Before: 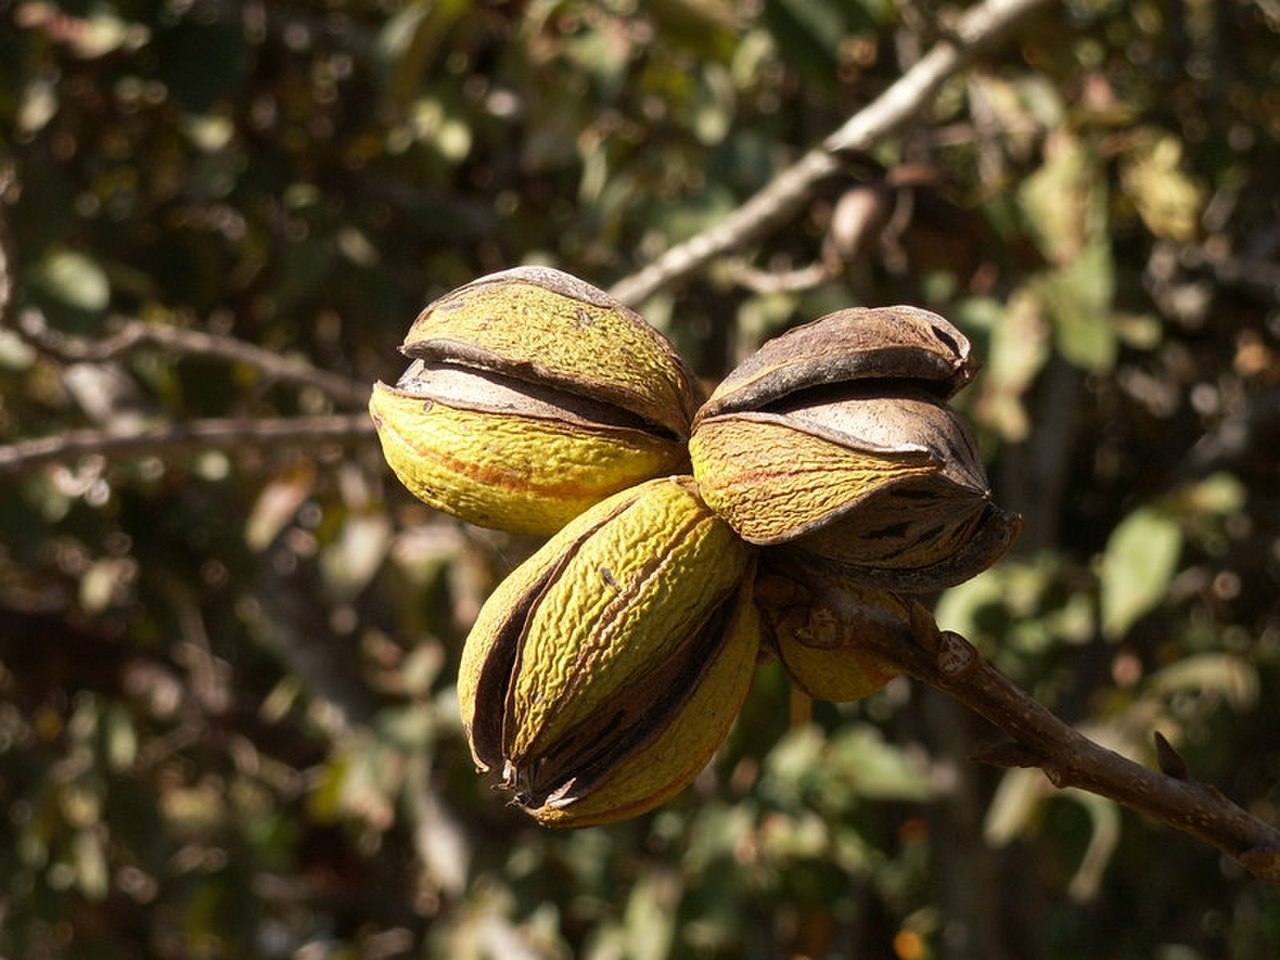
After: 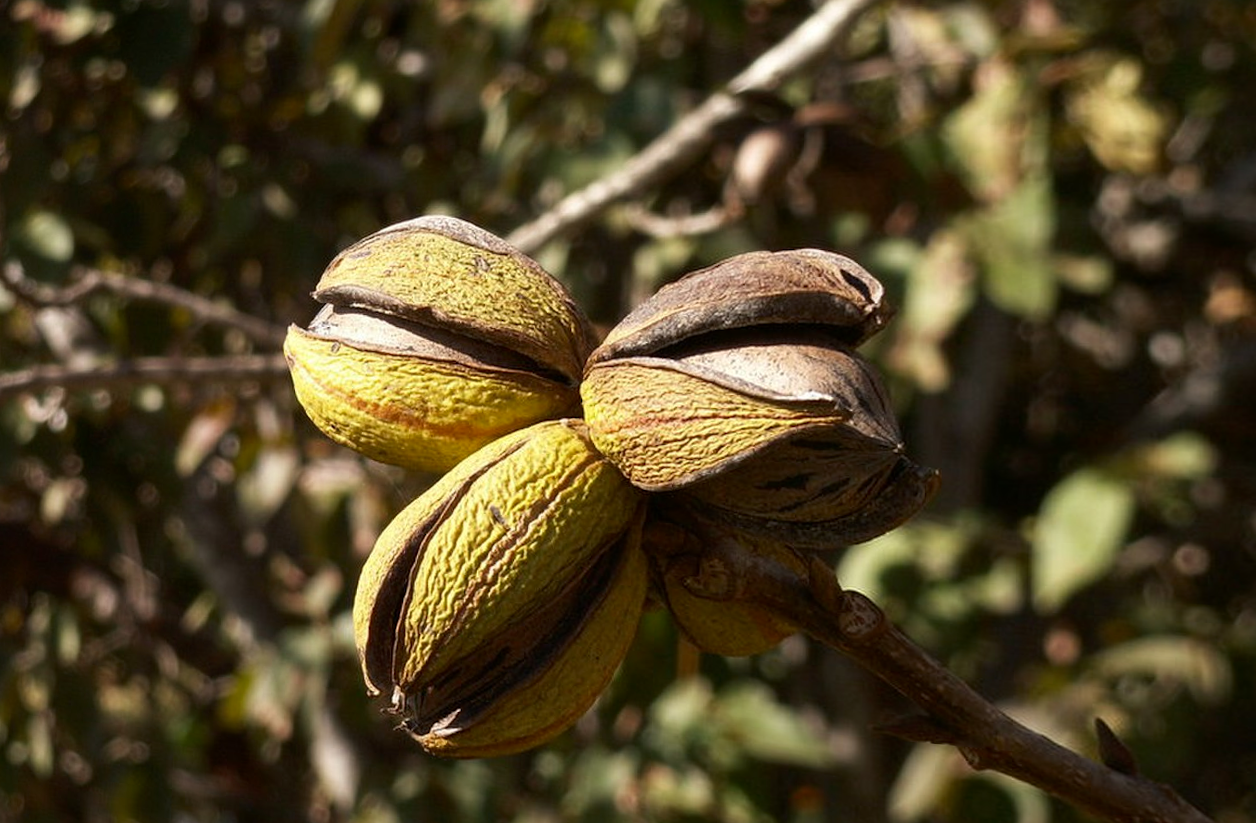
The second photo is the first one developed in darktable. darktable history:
contrast brightness saturation: contrast 0.03, brightness -0.04
tone equalizer: on, module defaults
rotate and perspective: rotation 1.69°, lens shift (vertical) -0.023, lens shift (horizontal) -0.291, crop left 0.025, crop right 0.988, crop top 0.092, crop bottom 0.842
